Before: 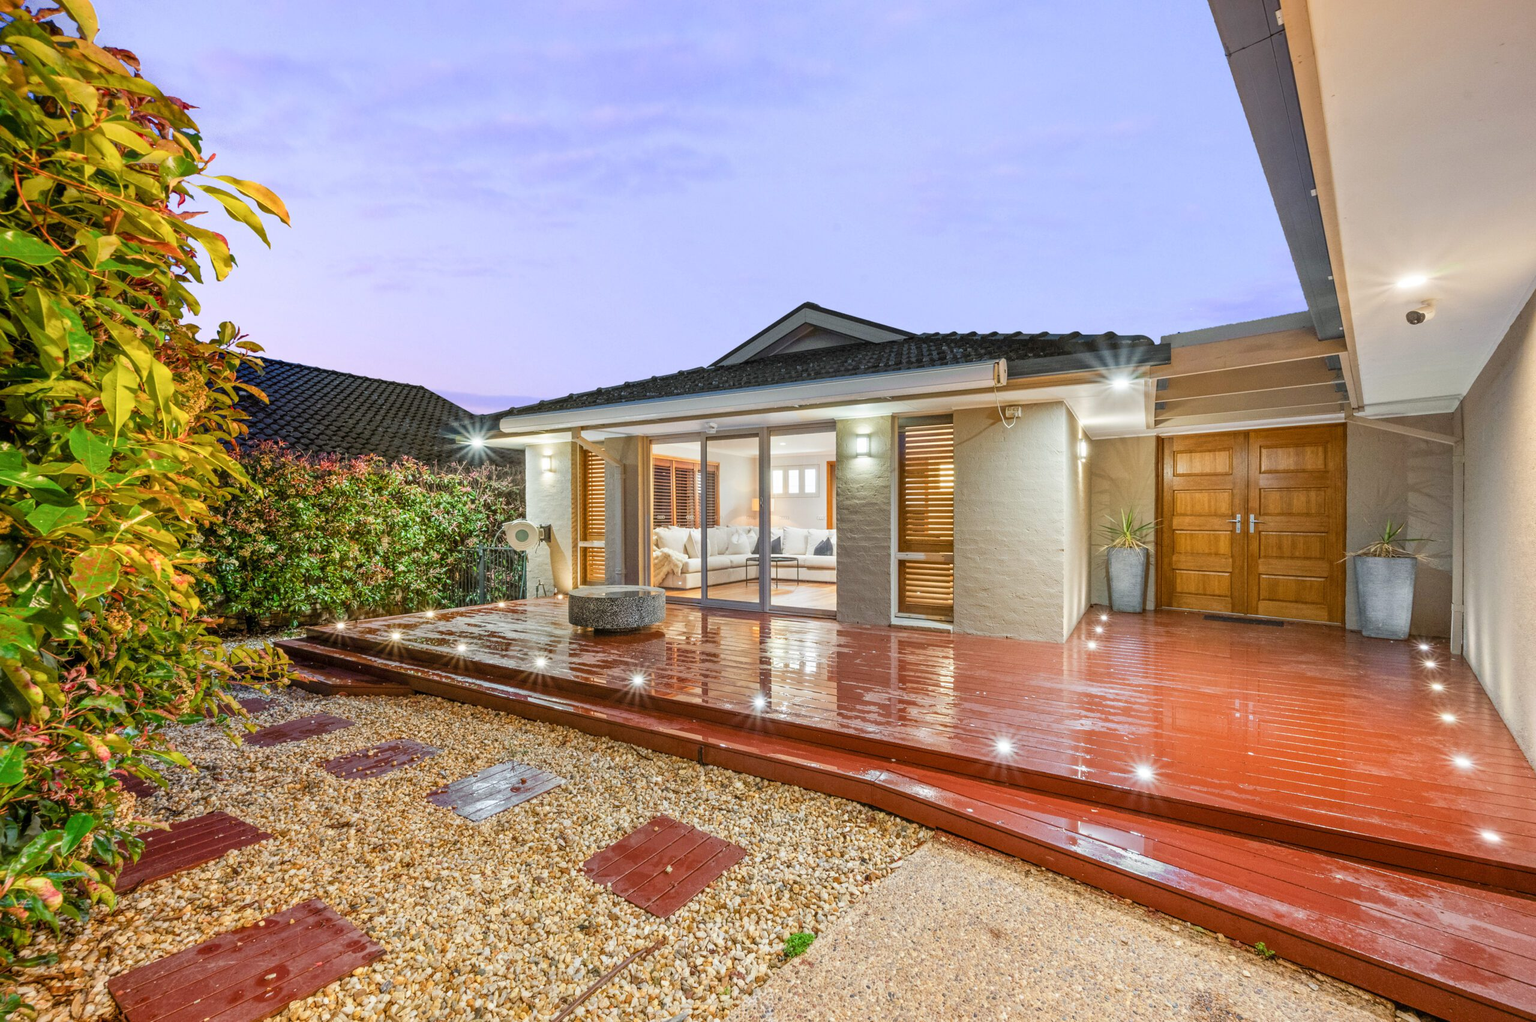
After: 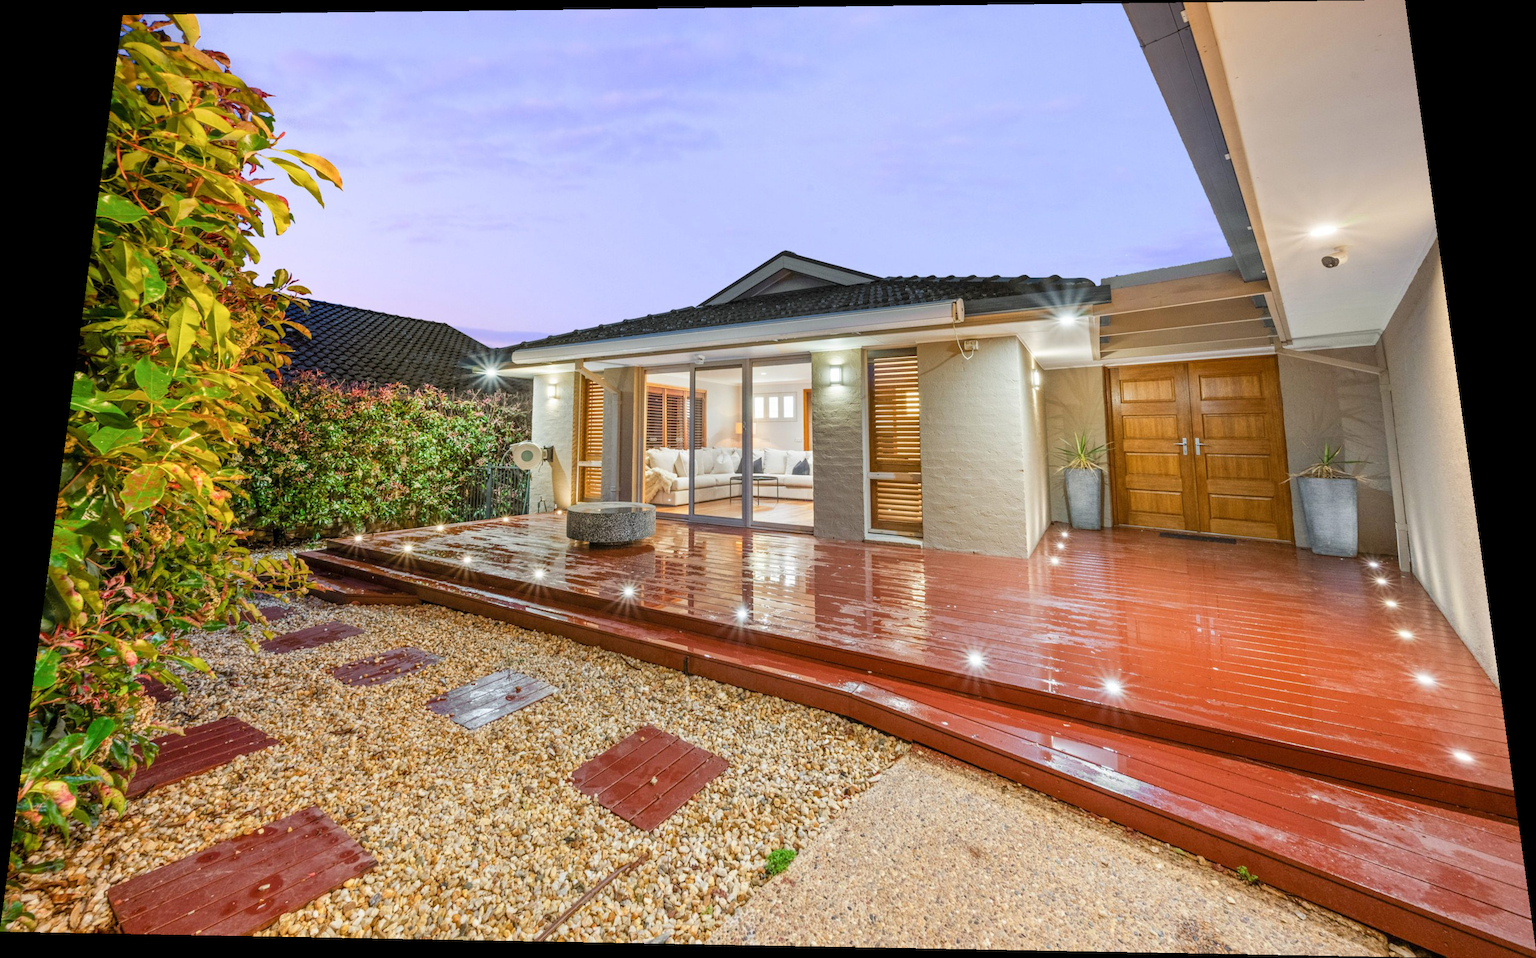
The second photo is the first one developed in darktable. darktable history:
rotate and perspective: rotation 0.128°, lens shift (vertical) -0.181, lens shift (horizontal) -0.044, shear 0.001, automatic cropping off
white balance: emerald 1
